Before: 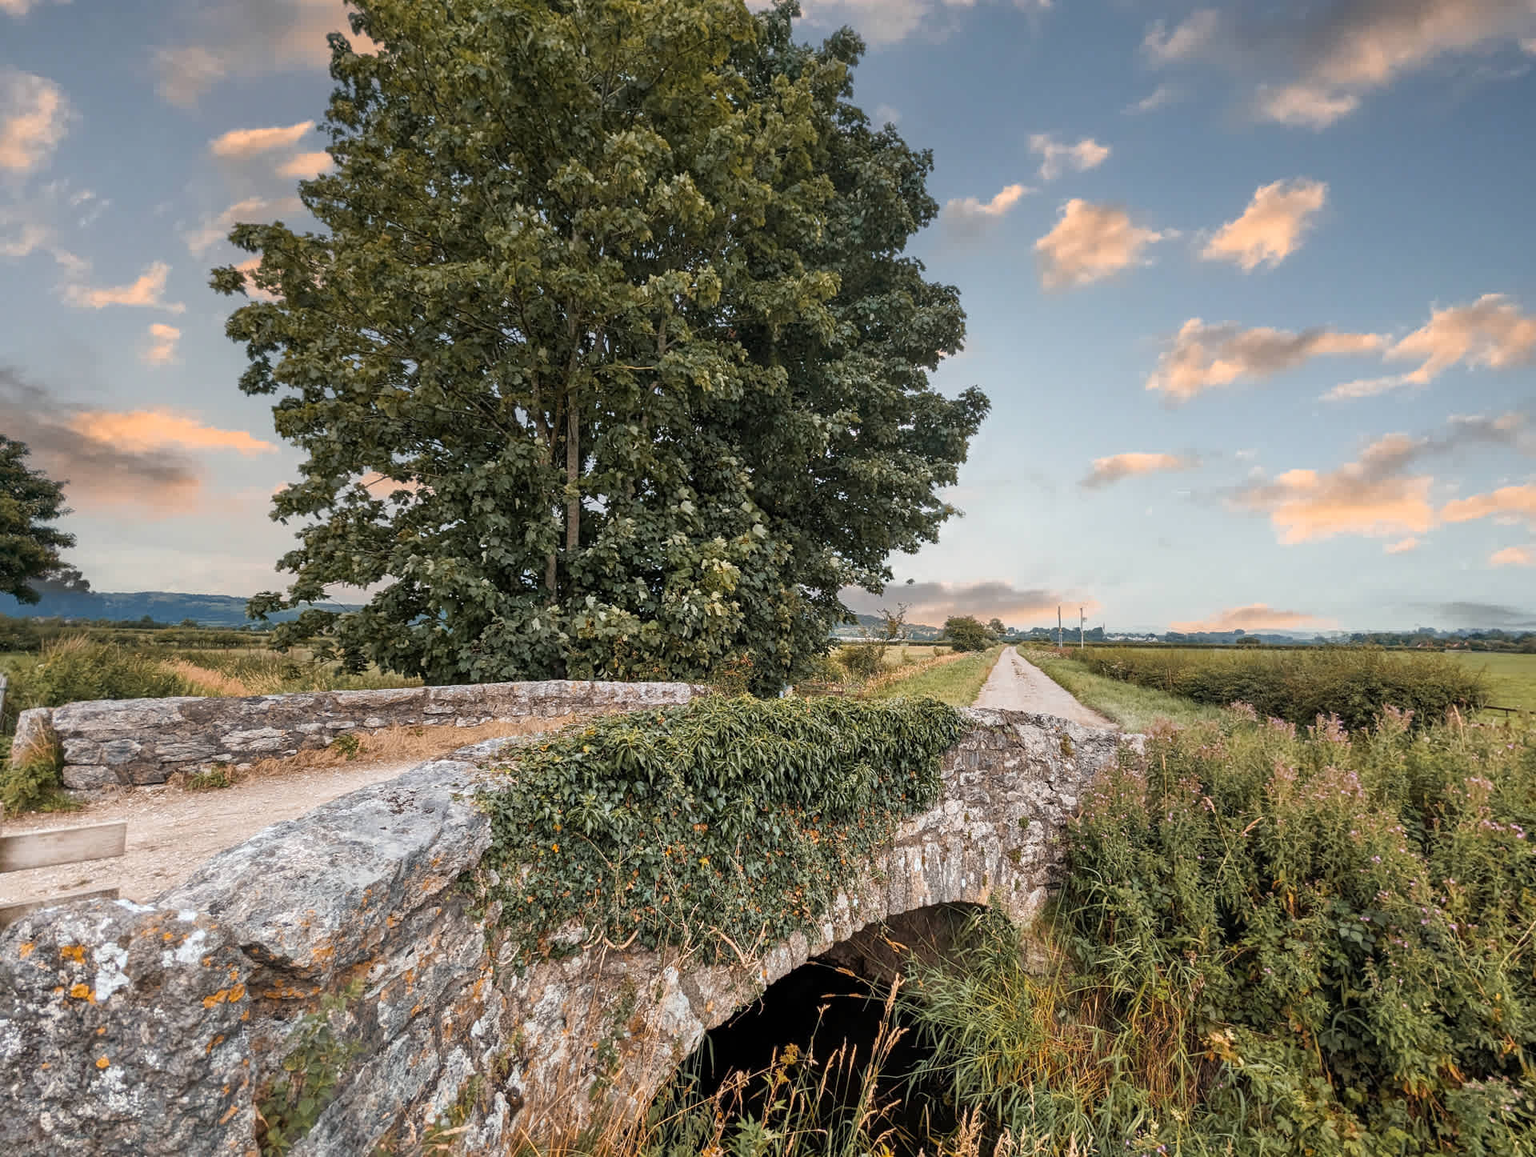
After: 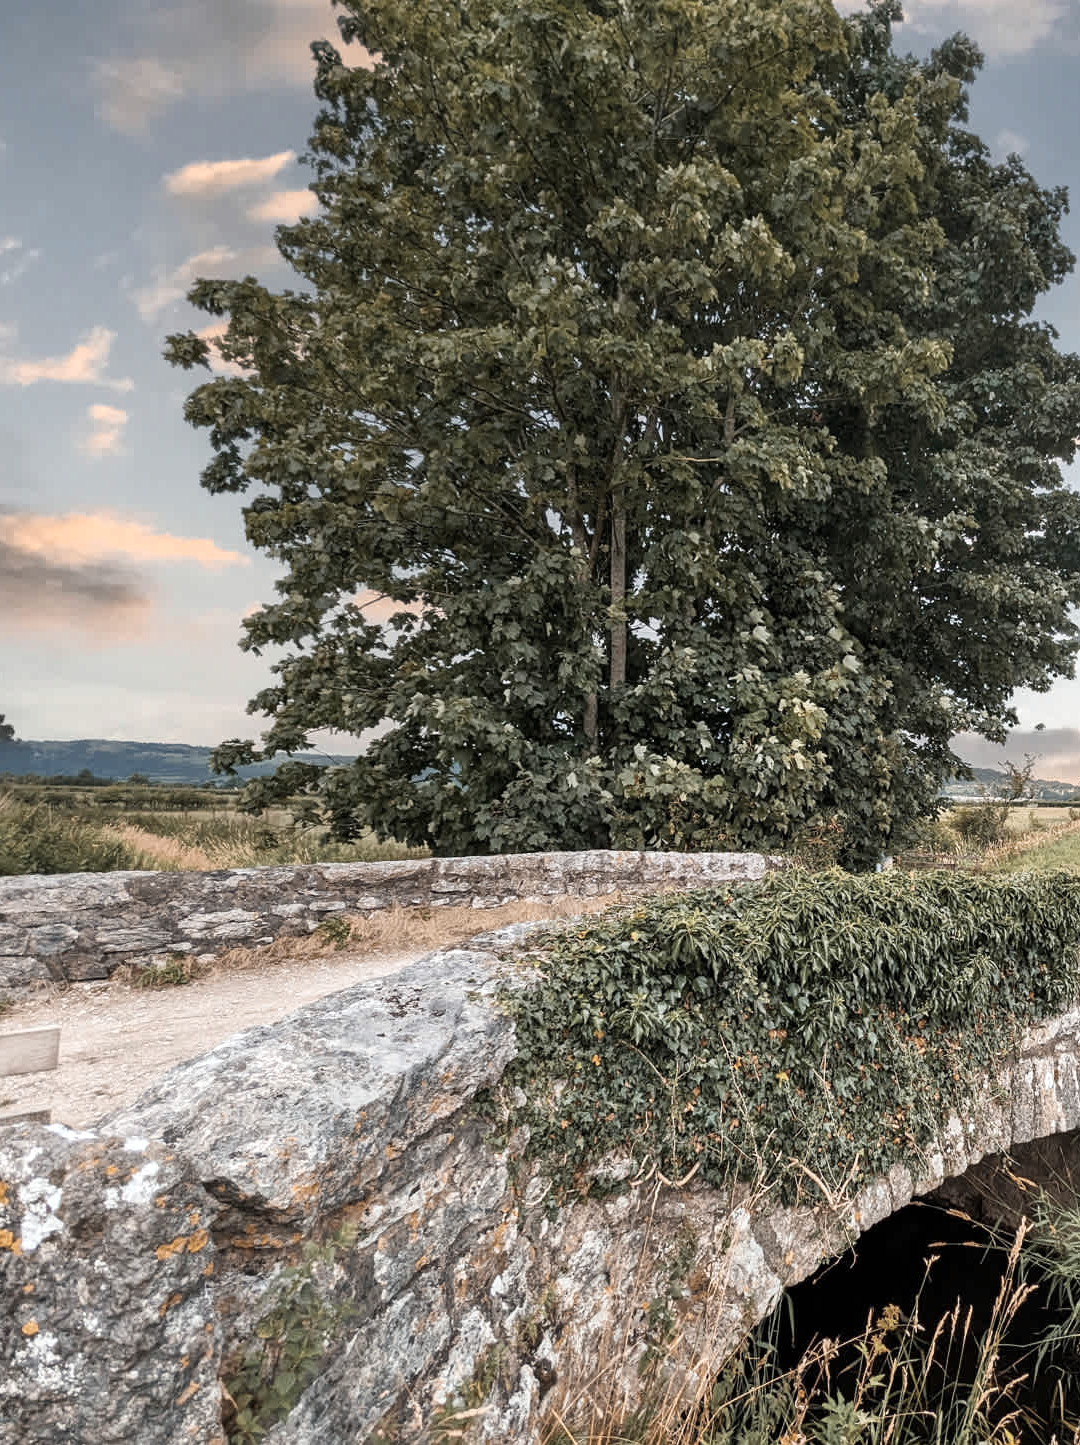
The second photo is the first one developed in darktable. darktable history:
crop: left 5.114%, right 38.589%
contrast brightness saturation: contrast 0.1, saturation -0.36
exposure: exposure 0.197 EV, compensate highlight preservation false
